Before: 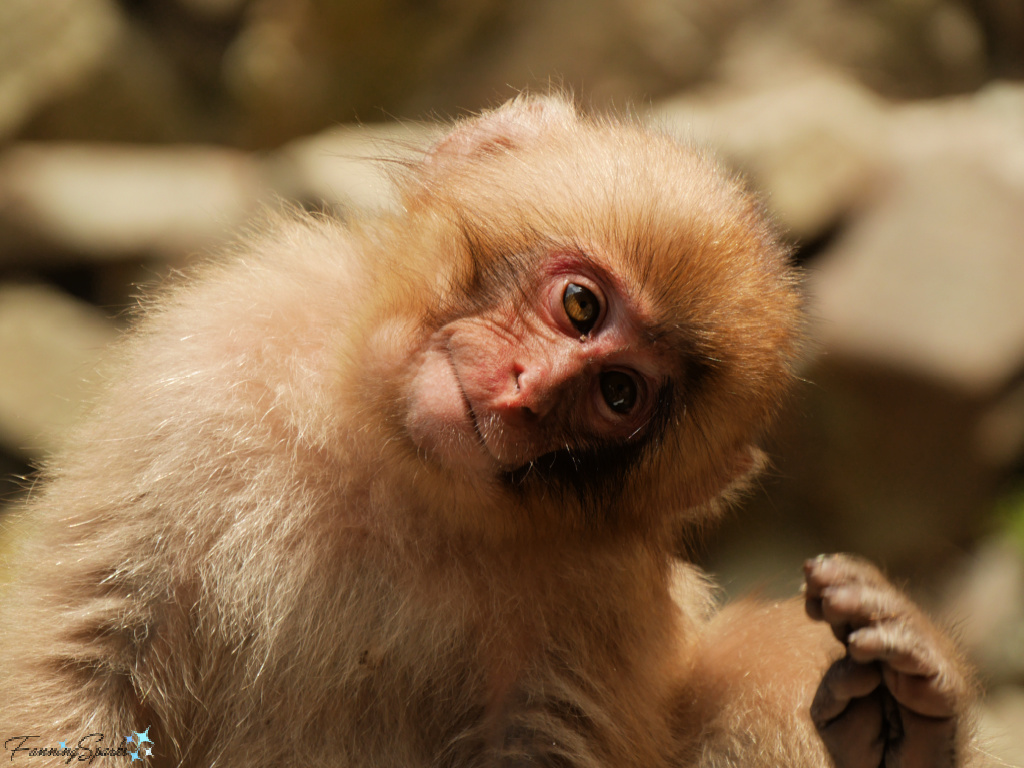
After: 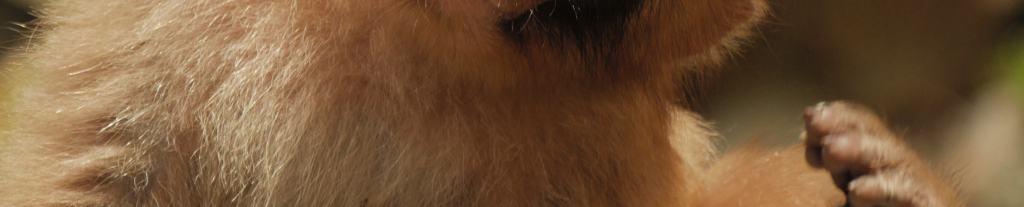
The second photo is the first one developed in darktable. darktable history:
crop and rotate: top 58.904%, bottom 14.119%
contrast brightness saturation: brightness 0.119
color zones: curves: ch0 [(0.27, 0.396) (0.563, 0.504) (0.75, 0.5) (0.787, 0.307)]
